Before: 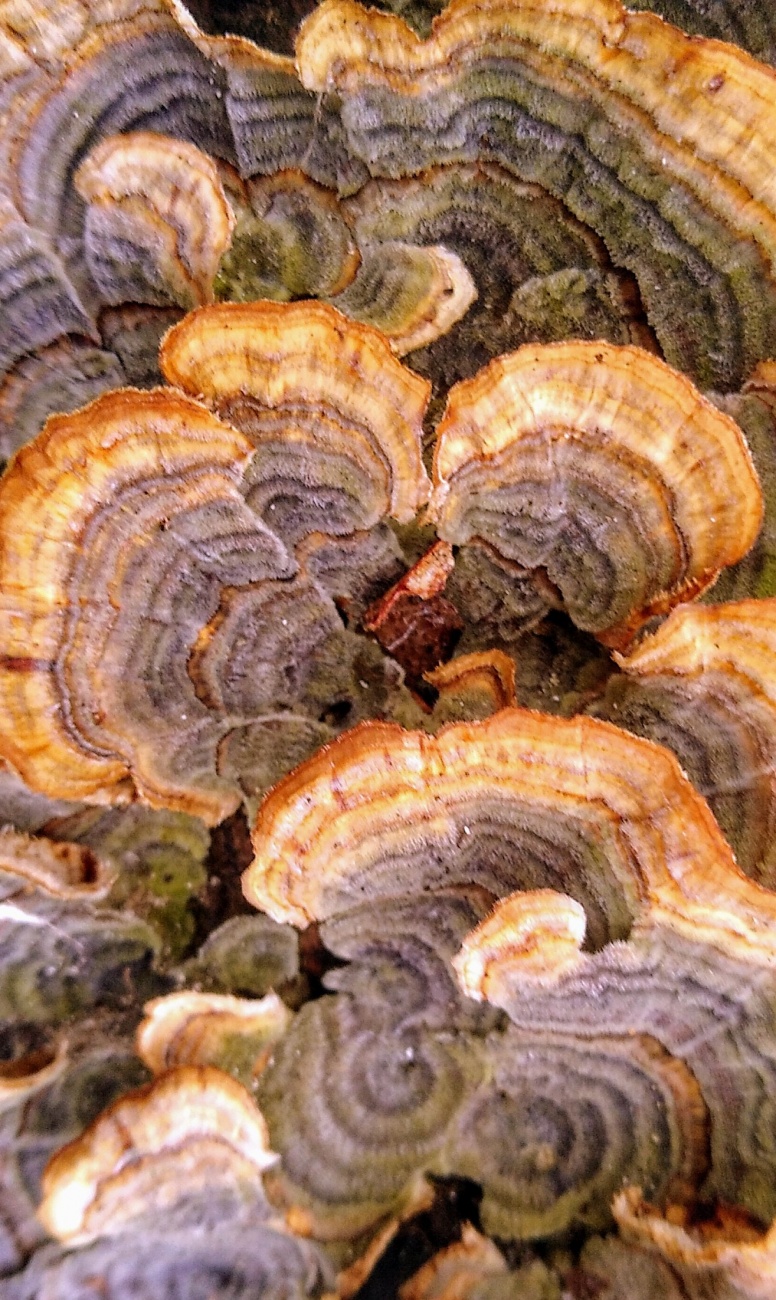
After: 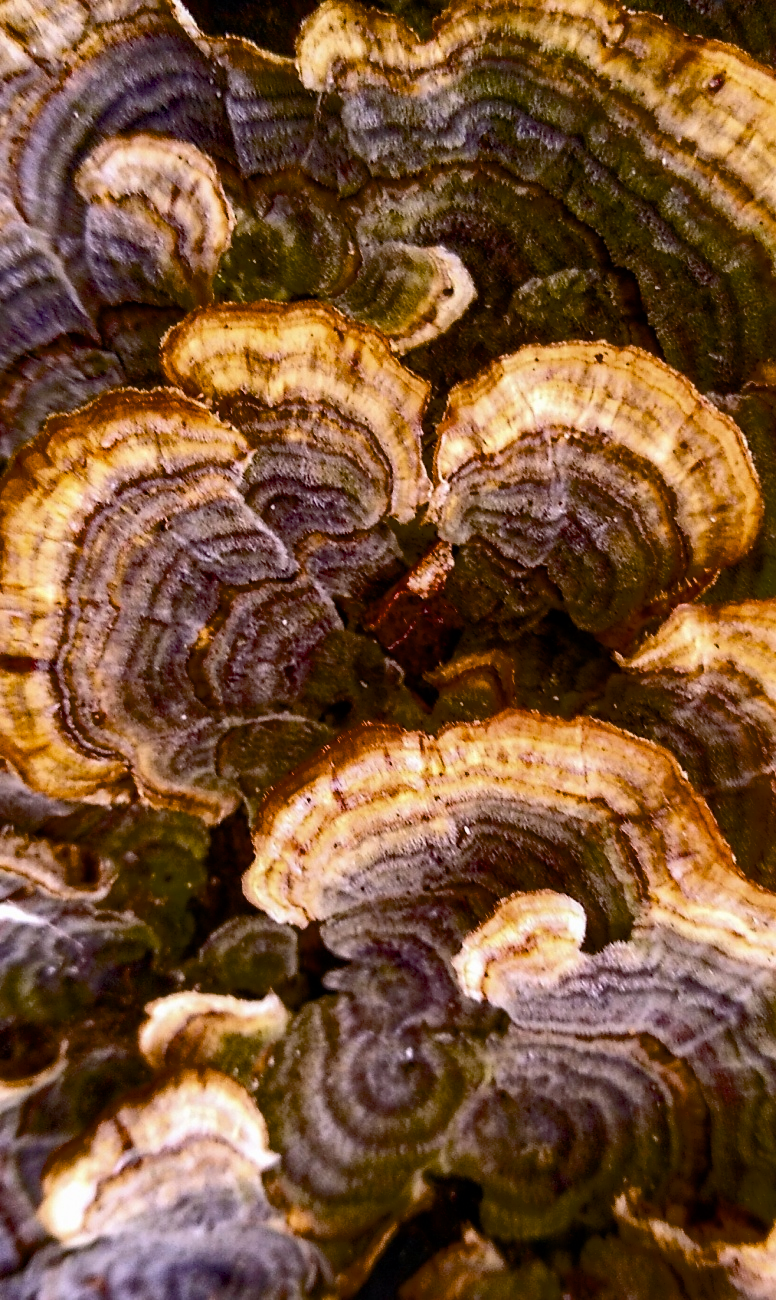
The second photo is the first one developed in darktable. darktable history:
color balance rgb: perceptual saturation grading › global saturation 20%, perceptual saturation grading › highlights -24.772%, perceptual saturation grading › shadows 49.309%, perceptual brilliance grading › highlights 2.096%, perceptual brilliance grading › mid-tones -50.234%, perceptual brilliance grading › shadows -49.608%, global vibrance 16.29%, saturation formula JzAzBz (2021)
